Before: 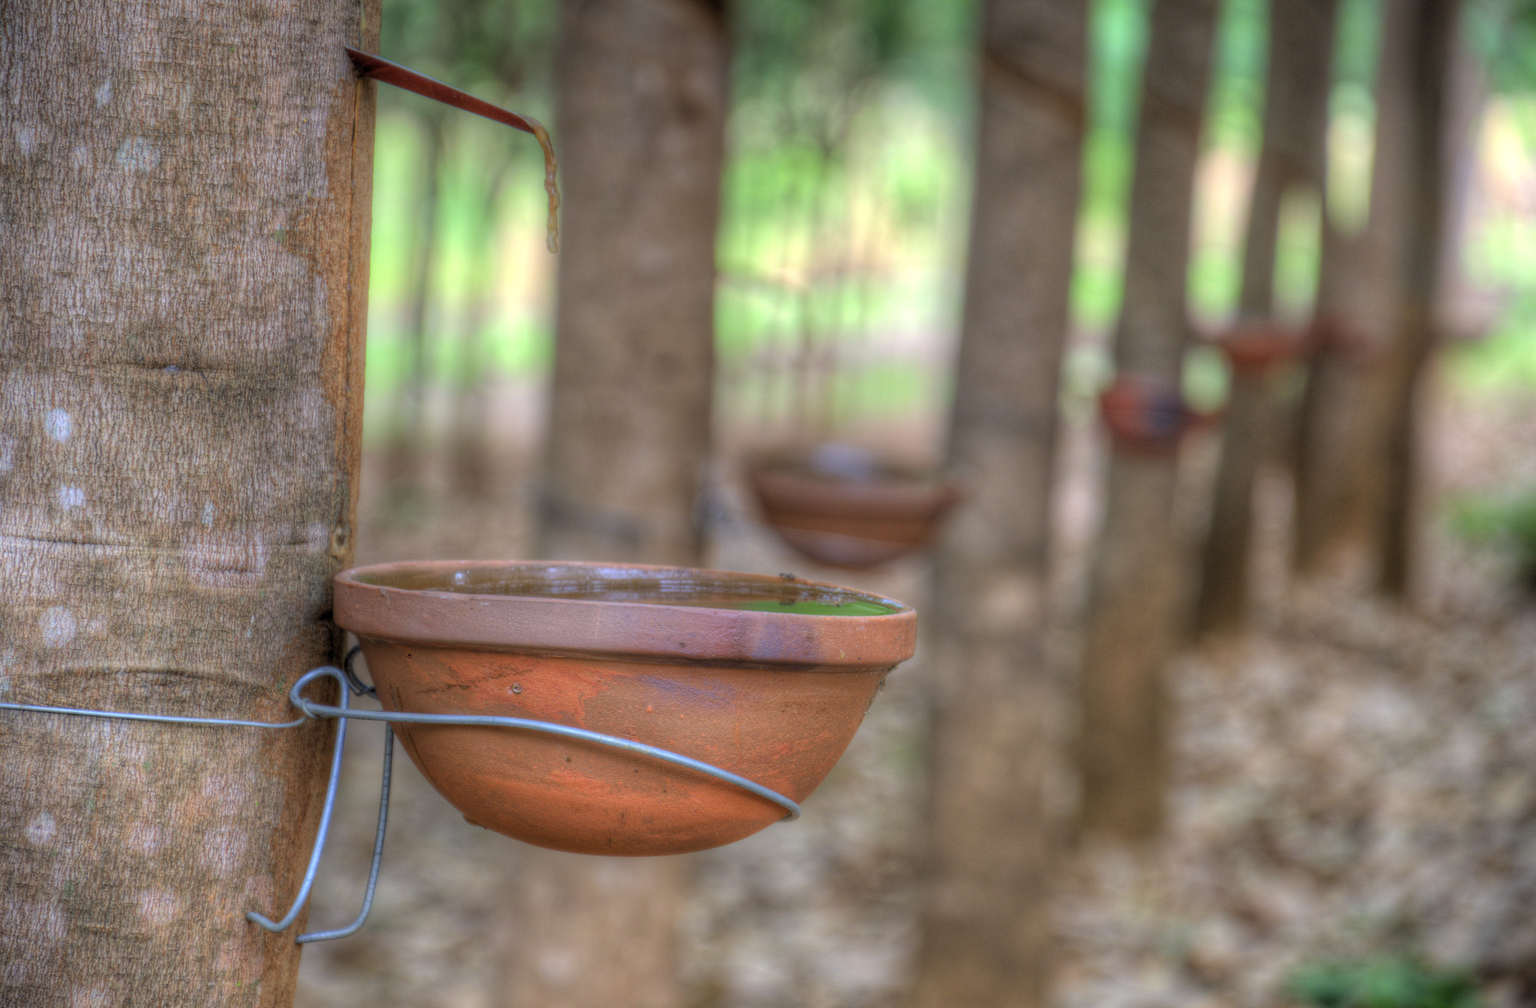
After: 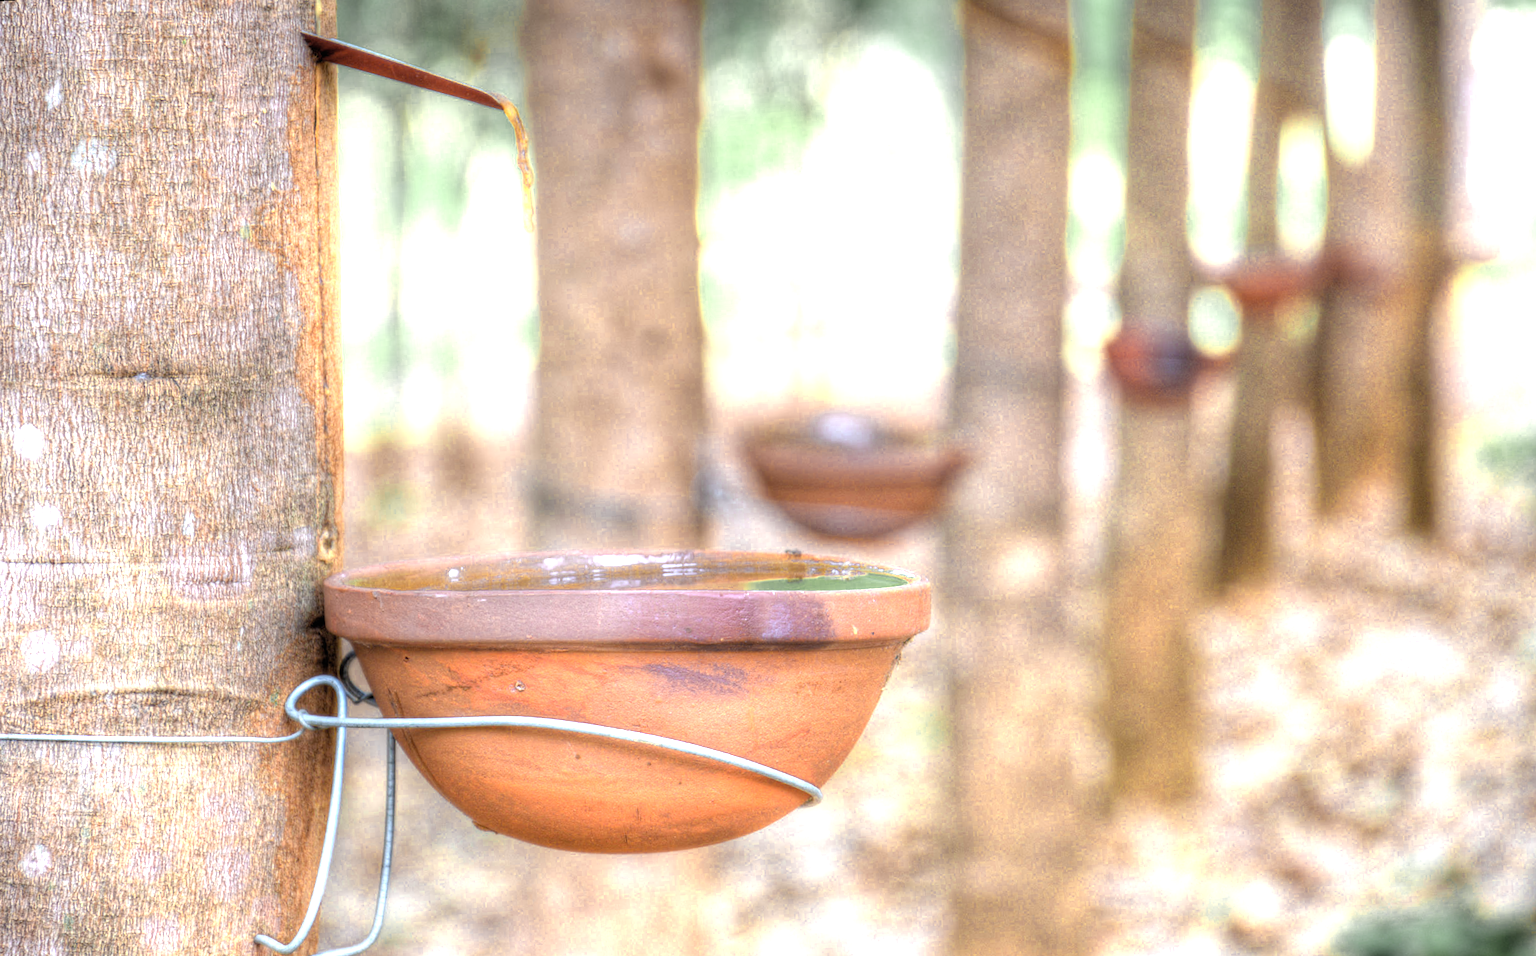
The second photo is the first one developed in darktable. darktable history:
exposure: black level correction 0, exposure 1.6 EV, compensate exposure bias true, compensate highlight preservation false
color zones: curves: ch0 [(0.004, 0.306) (0.107, 0.448) (0.252, 0.656) (0.41, 0.398) (0.595, 0.515) (0.768, 0.628)]; ch1 [(0.07, 0.323) (0.151, 0.452) (0.252, 0.608) (0.346, 0.221) (0.463, 0.189) (0.61, 0.368) (0.735, 0.395) (0.921, 0.412)]; ch2 [(0, 0.476) (0.132, 0.512) (0.243, 0.512) (0.397, 0.48) (0.522, 0.376) (0.634, 0.536) (0.761, 0.46)]
rotate and perspective: rotation -3.52°, crop left 0.036, crop right 0.964, crop top 0.081, crop bottom 0.919
